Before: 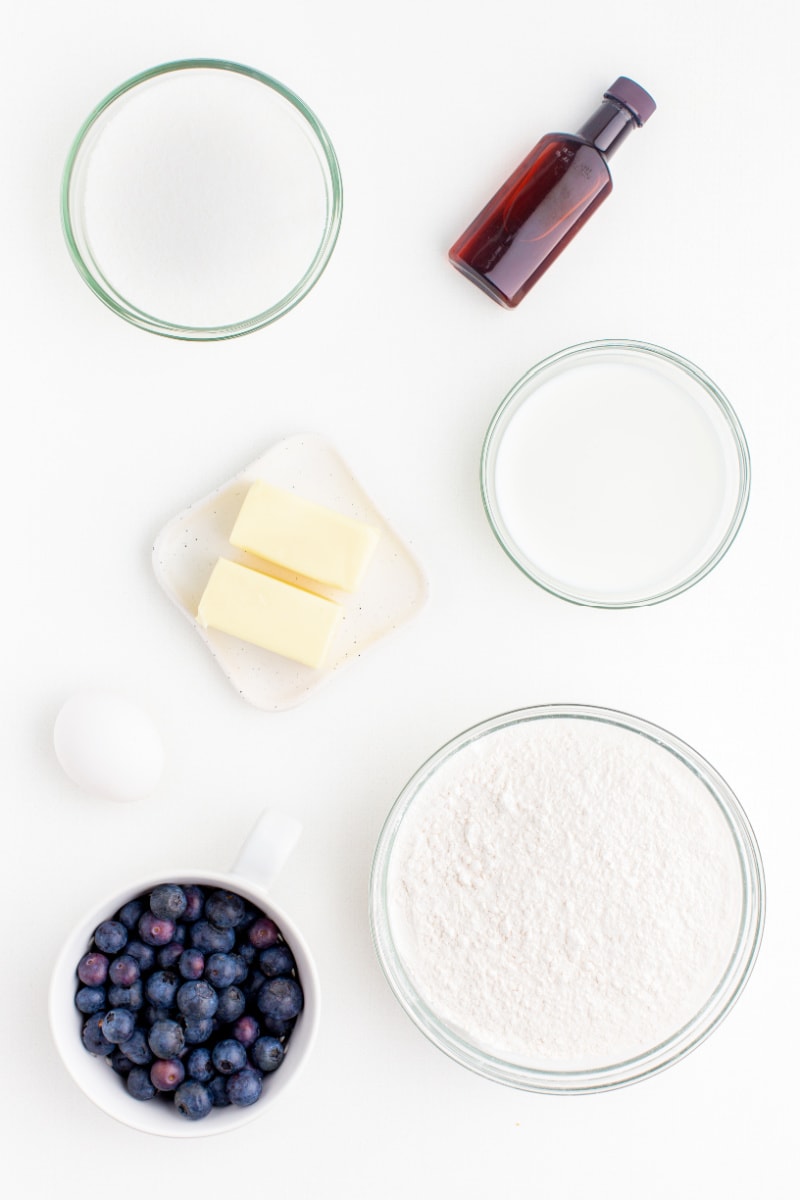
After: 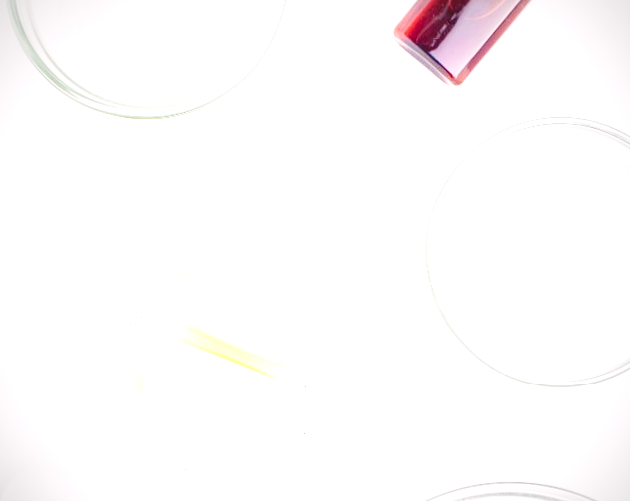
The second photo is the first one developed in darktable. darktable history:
exposure: black level correction 0, exposure 1.384 EV, compensate highlight preservation false
base curve: curves: ch0 [(0, 0) (0.036, 0.025) (0.121, 0.166) (0.206, 0.329) (0.605, 0.79) (1, 1)], preserve colors none
crop: left 6.878%, top 18.576%, right 14.319%, bottom 39.63%
color balance rgb: highlights gain › chroma 3.033%, highlights gain › hue 54.53°, perceptual saturation grading › global saturation 0.437%, contrast -9.36%
color calibration: output R [1.003, 0.027, -0.041, 0], output G [-0.018, 1.043, -0.038, 0], output B [0.071, -0.086, 1.017, 0], illuminant as shot in camera, x 0.358, y 0.373, temperature 4628.91 K
vignetting: fall-off start 74.29%, fall-off radius 66.5%, saturation -0.639
